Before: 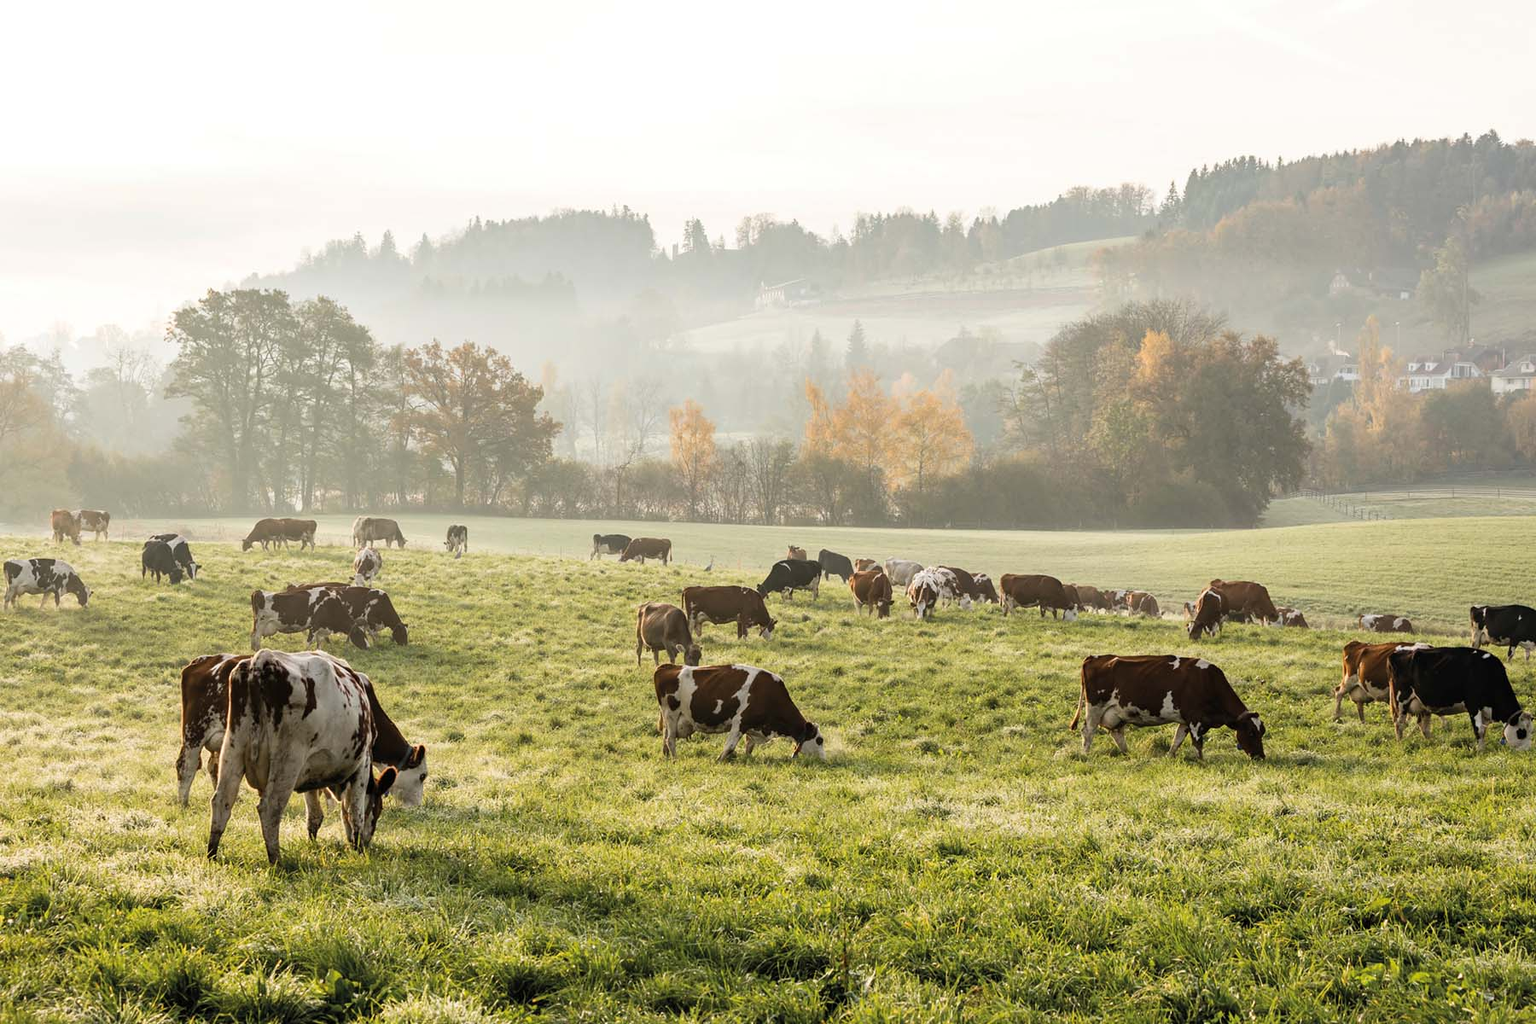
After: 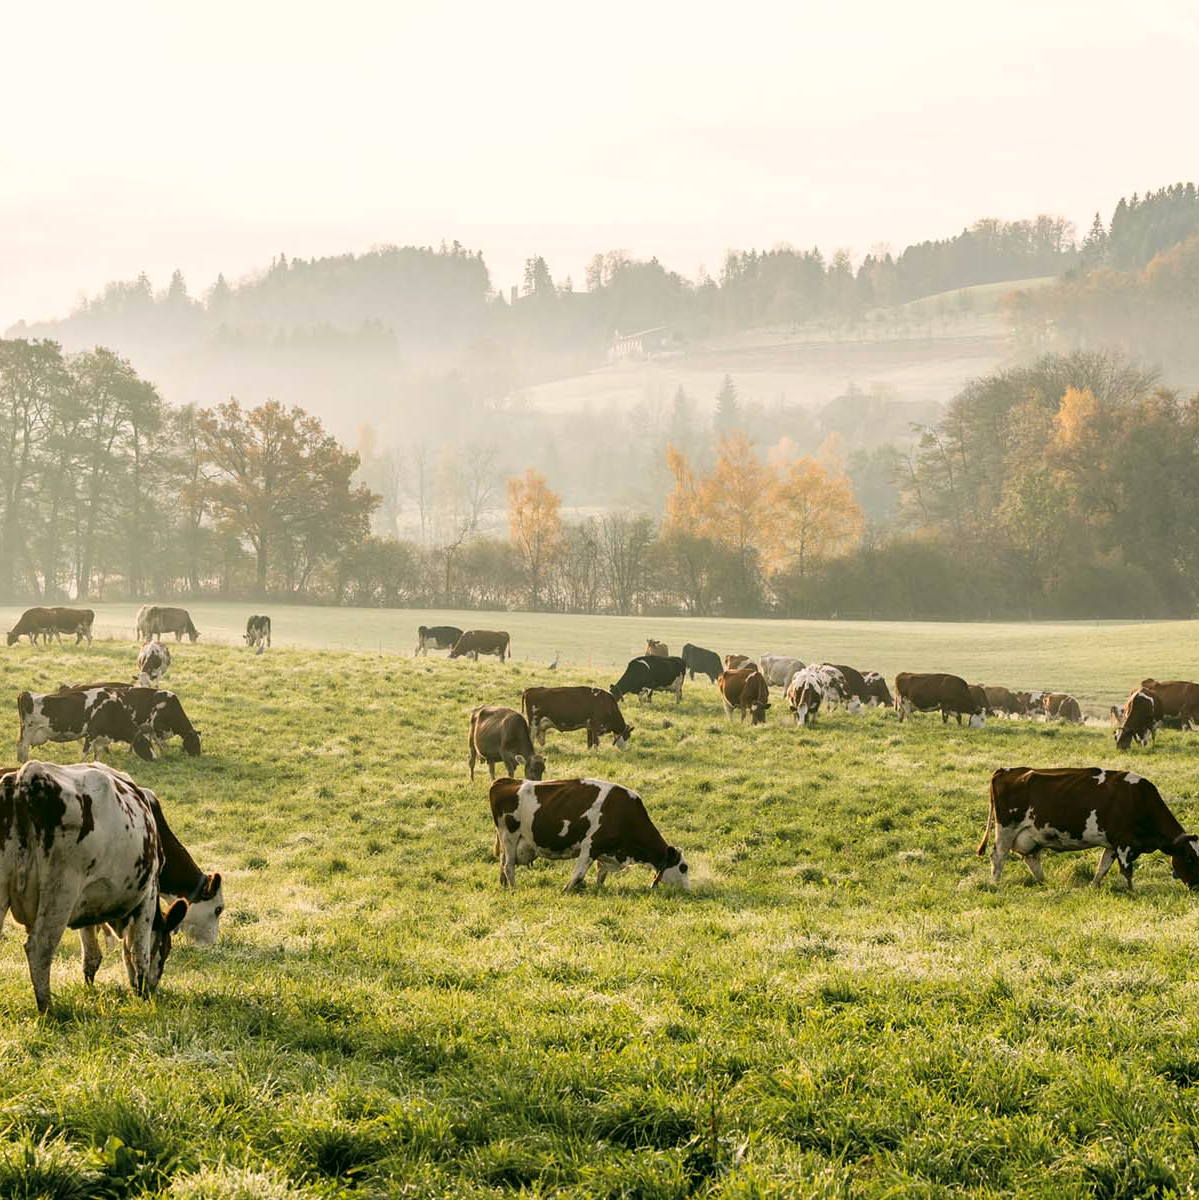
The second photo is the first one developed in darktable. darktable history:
color correction: highlights a* 4.02, highlights b* 4.98, shadows a* -7.55, shadows b* 4.98
crop: left 15.419%, right 17.914%
